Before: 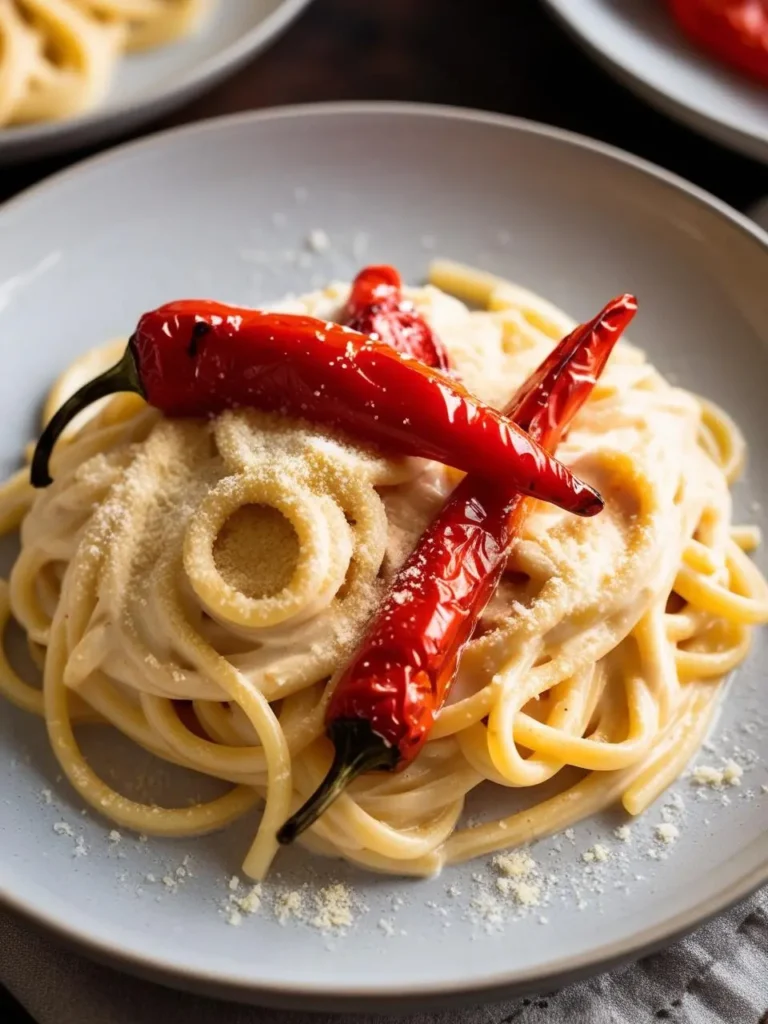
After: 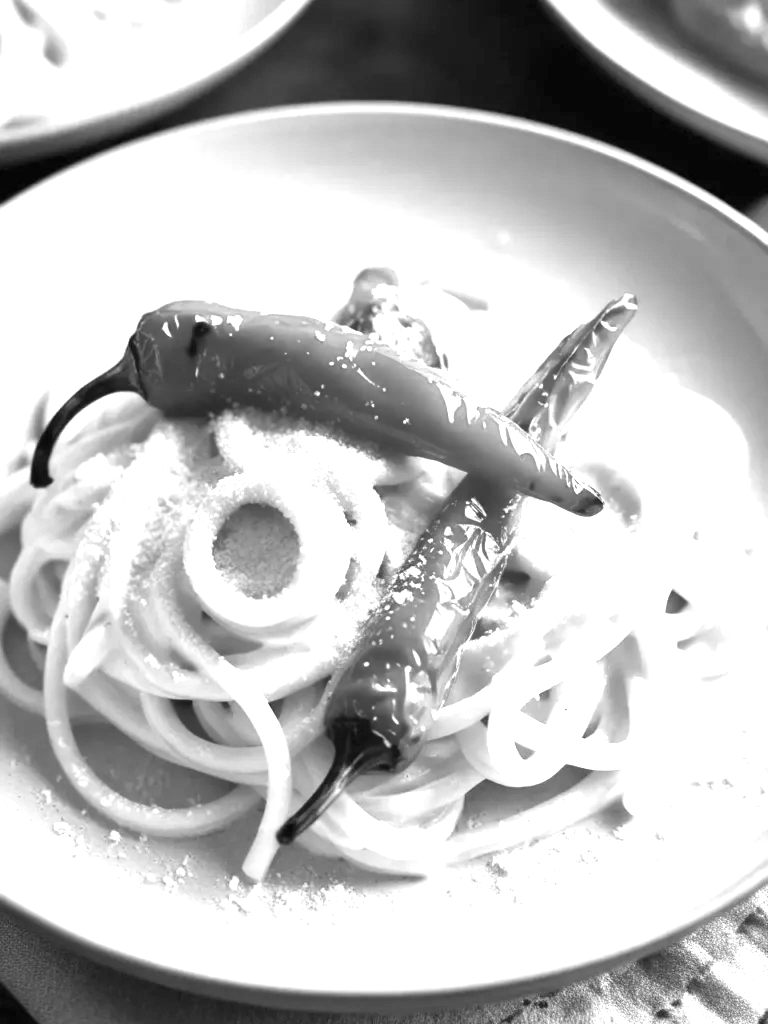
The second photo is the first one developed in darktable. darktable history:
monochrome: on, module defaults
exposure: black level correction 0, exposure 1.741 EV, compensate exposure bias true, compensate highlight preservation false
rotate and perspective: automatic cropping off
